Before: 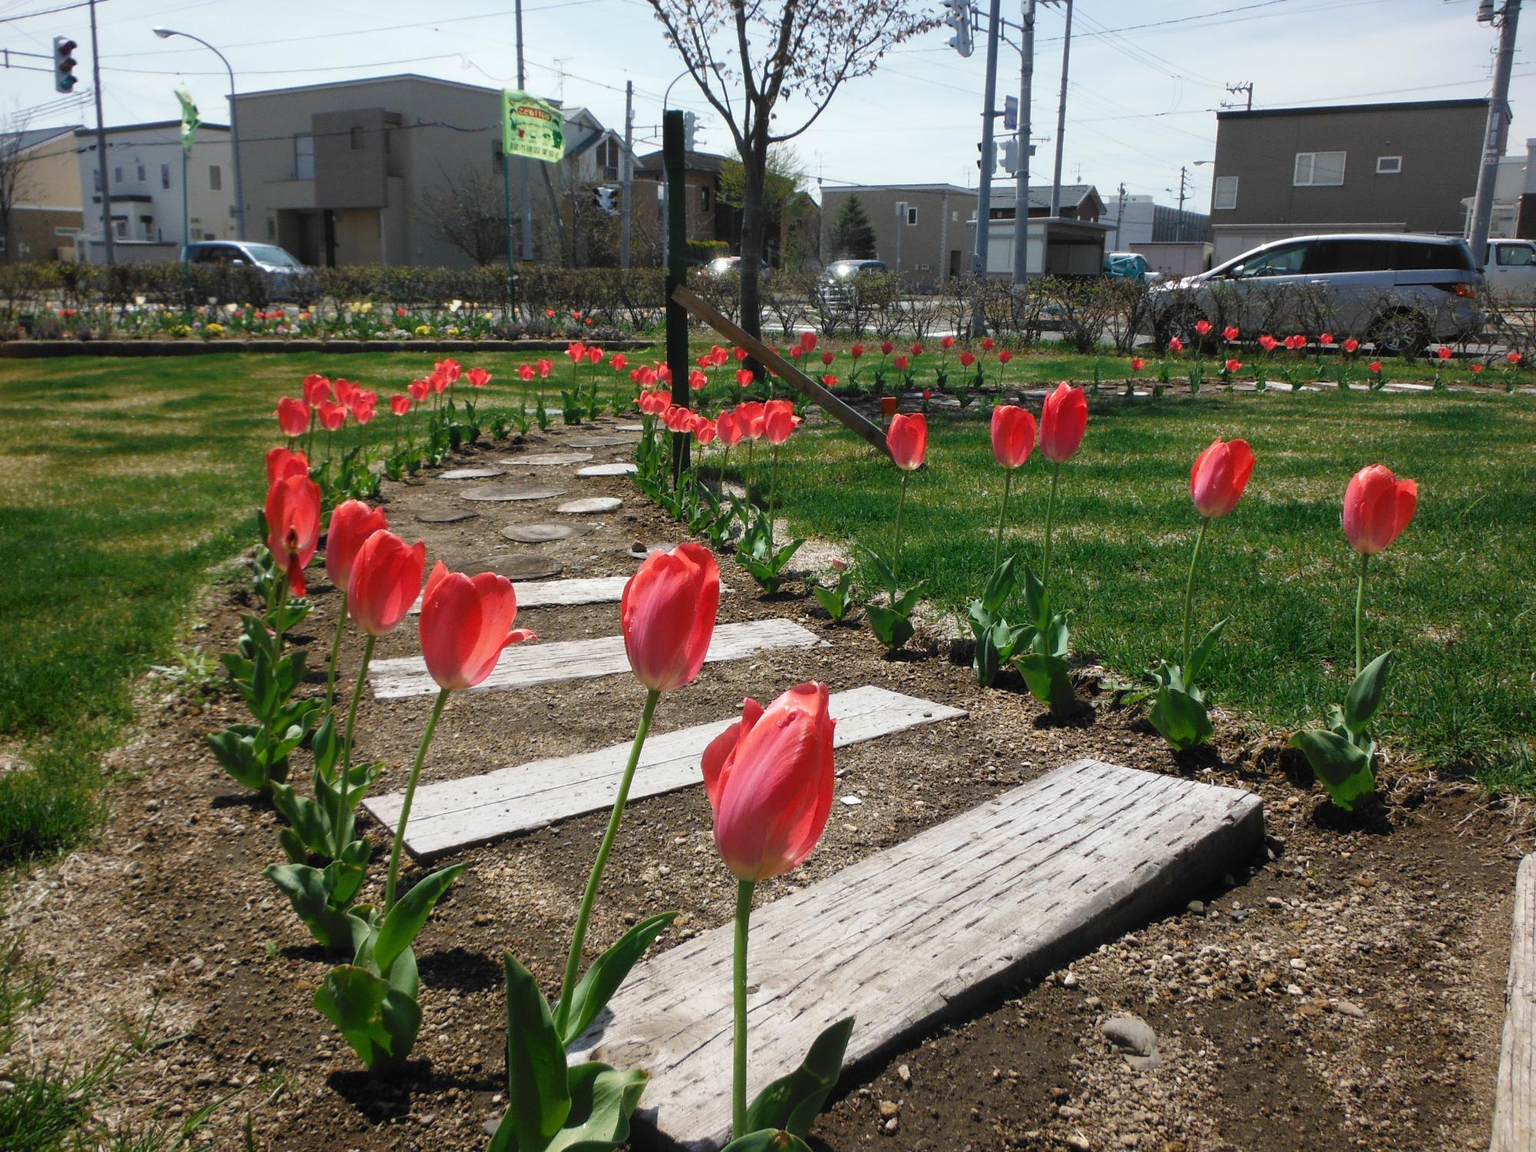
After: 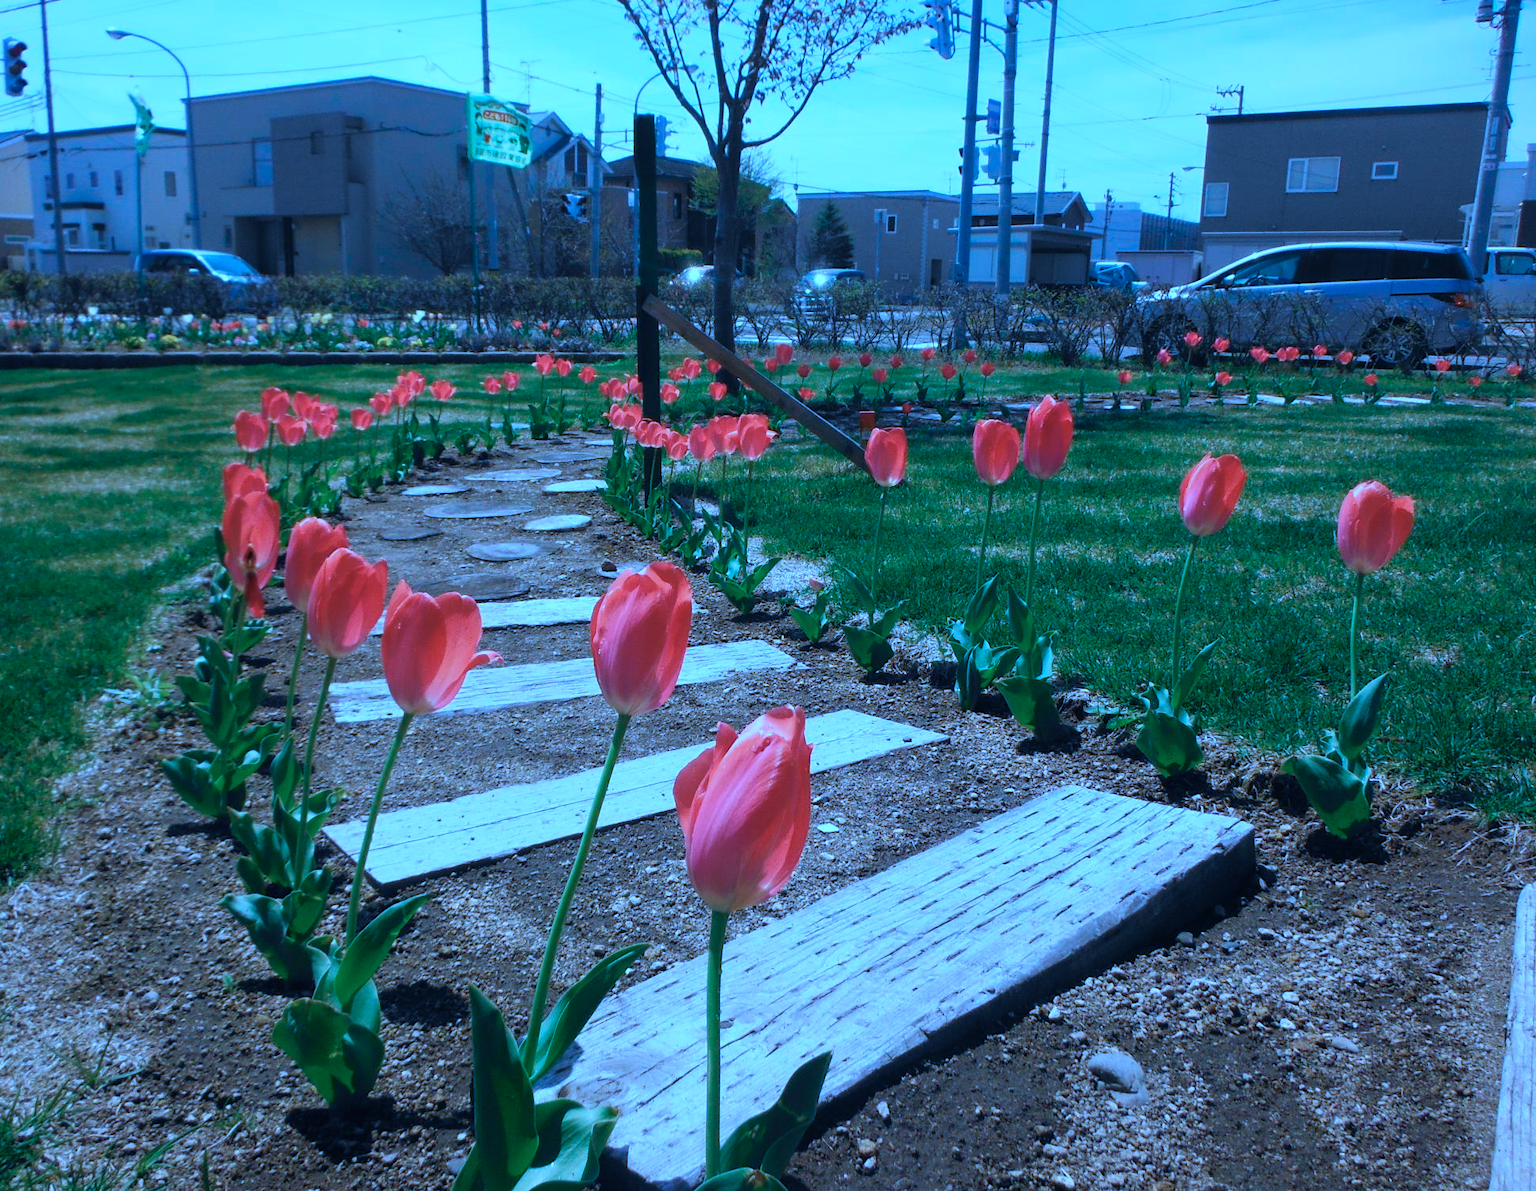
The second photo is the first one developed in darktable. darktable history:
crop and rotate: left 3.348%
color calibration: illuminant as shot in camera, x 0.464, y 0.418, temperature 2689.6 K
exposure: exposure -0.047 EV, compensate highlight preservation false
